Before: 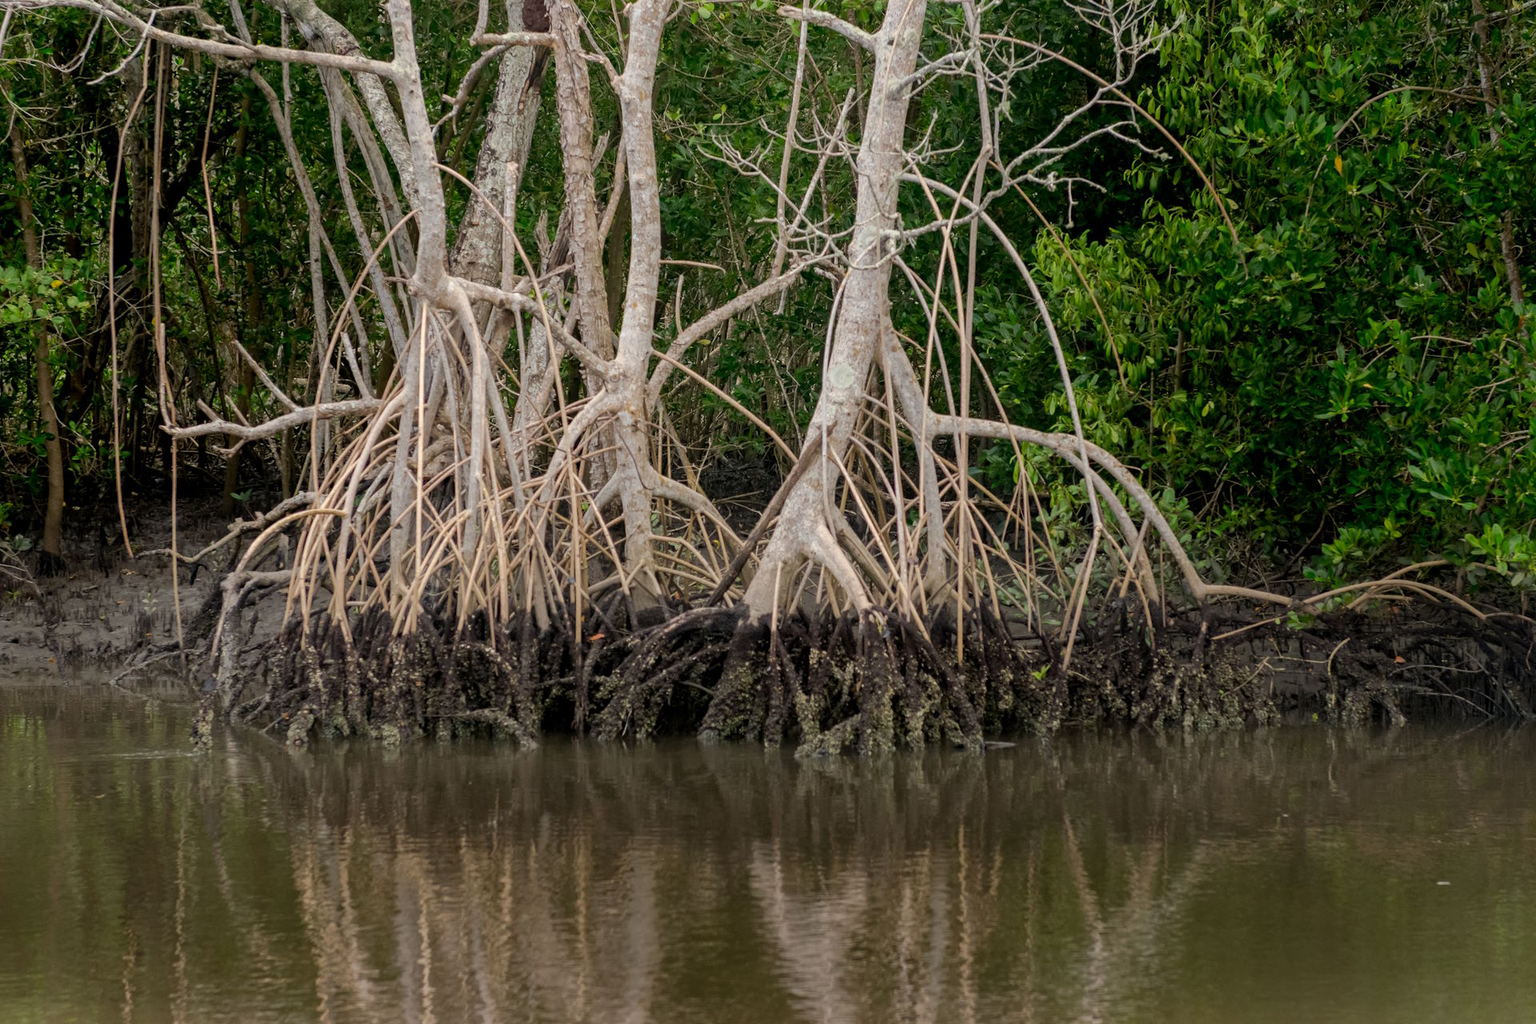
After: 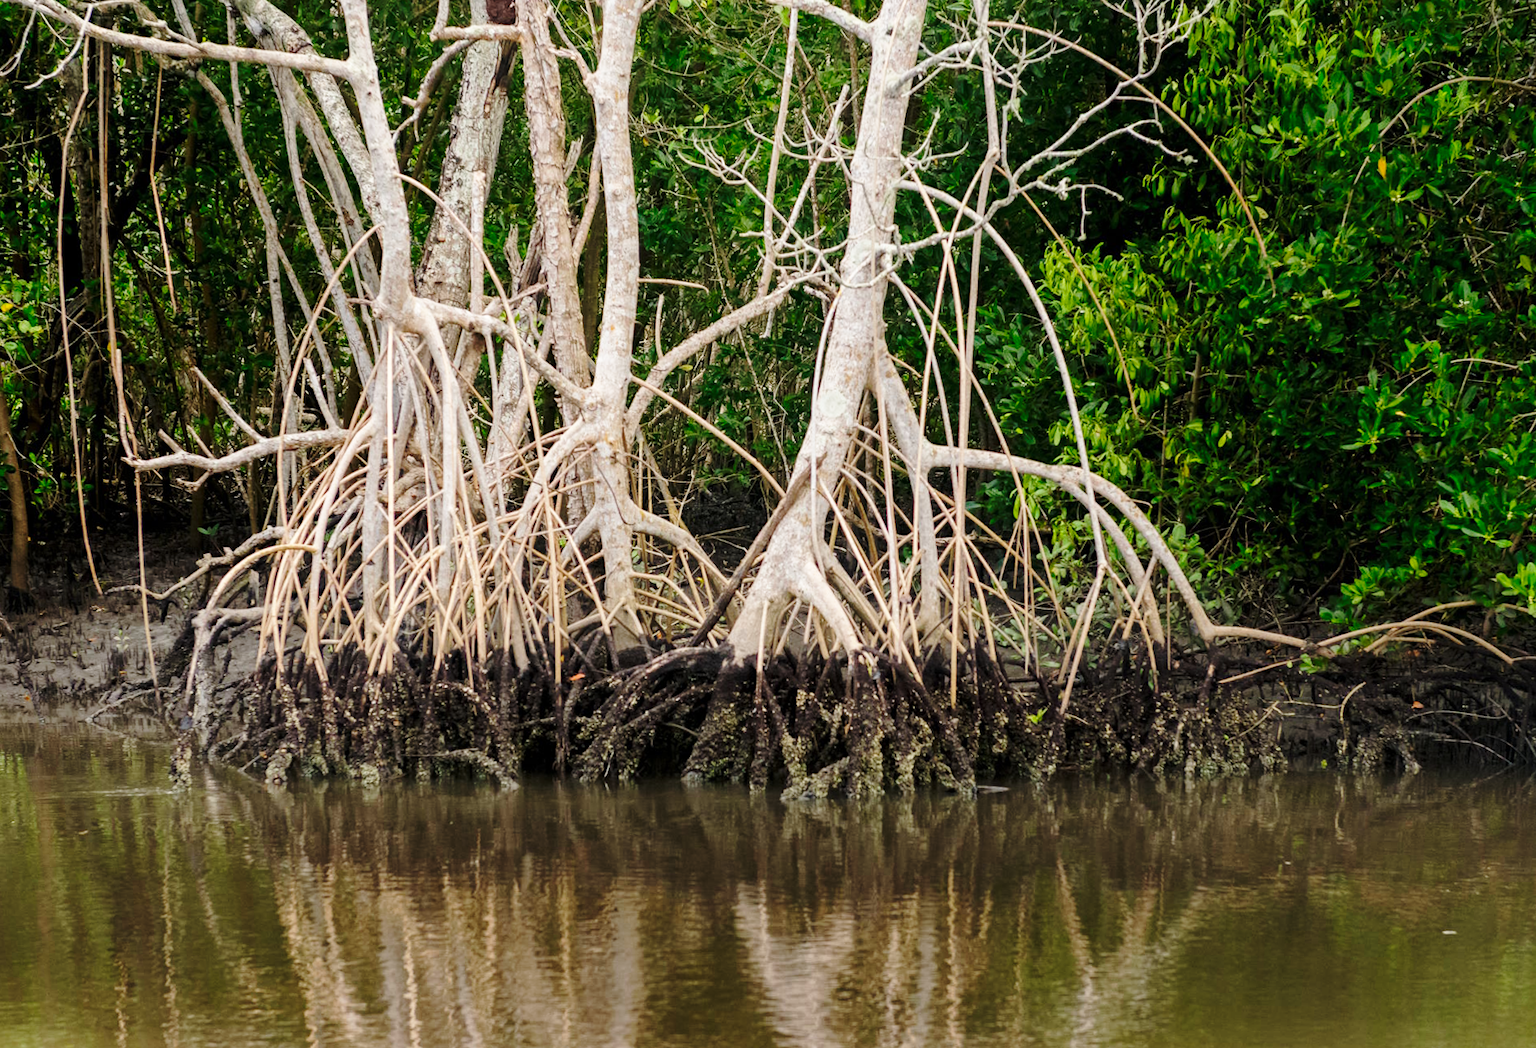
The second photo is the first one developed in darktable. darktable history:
rotate and perspective: rotation 0.074°, lens shift (vertical) 0.096, lens shift (horizontal) -0.041, crop left 0.043, crop right 0.952, crop top 0.024, crop bottom 0.979
base curve: curves: ch0 [(0, 0) (0.036, 0.037) (0.121, 0.228) (0.46, 0.76) (0.859, 0.983) (1, 1)], preserve colors none
